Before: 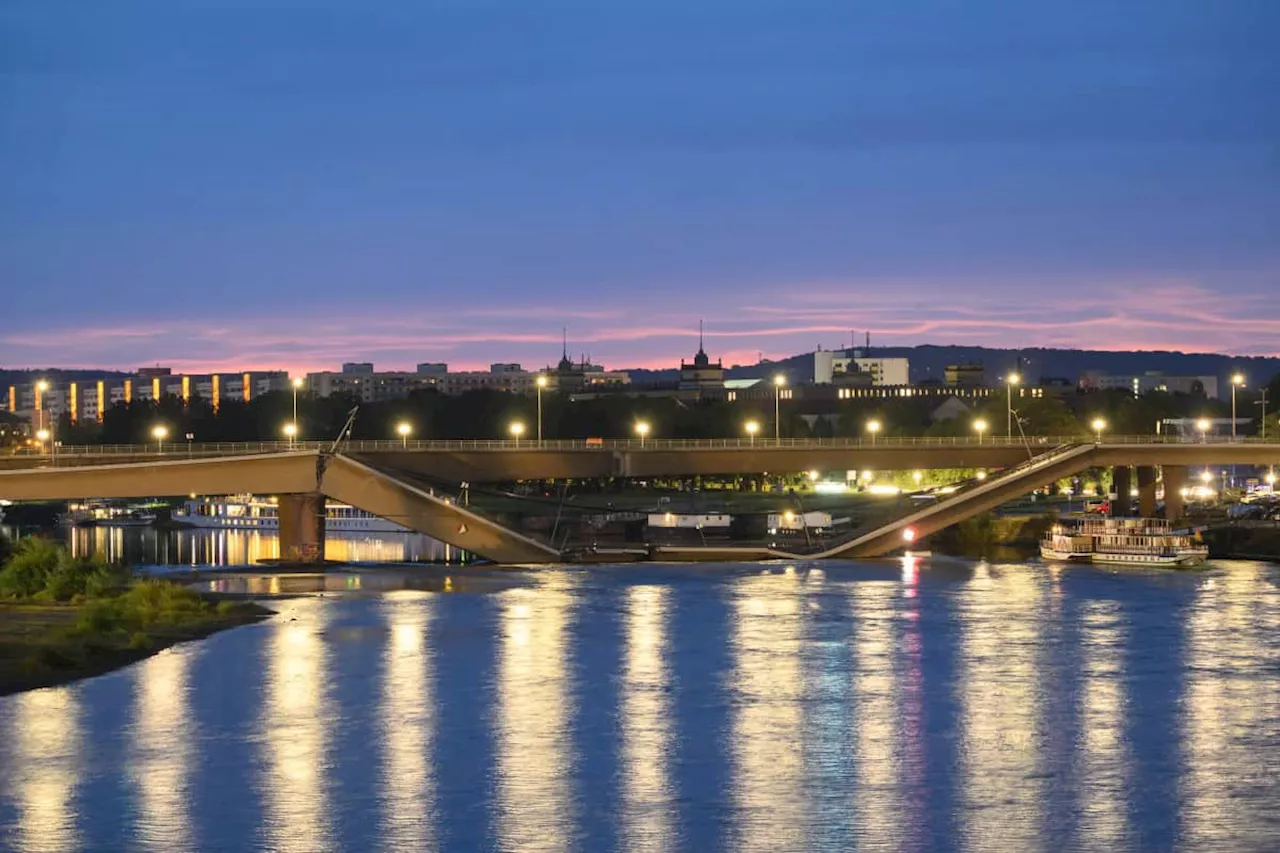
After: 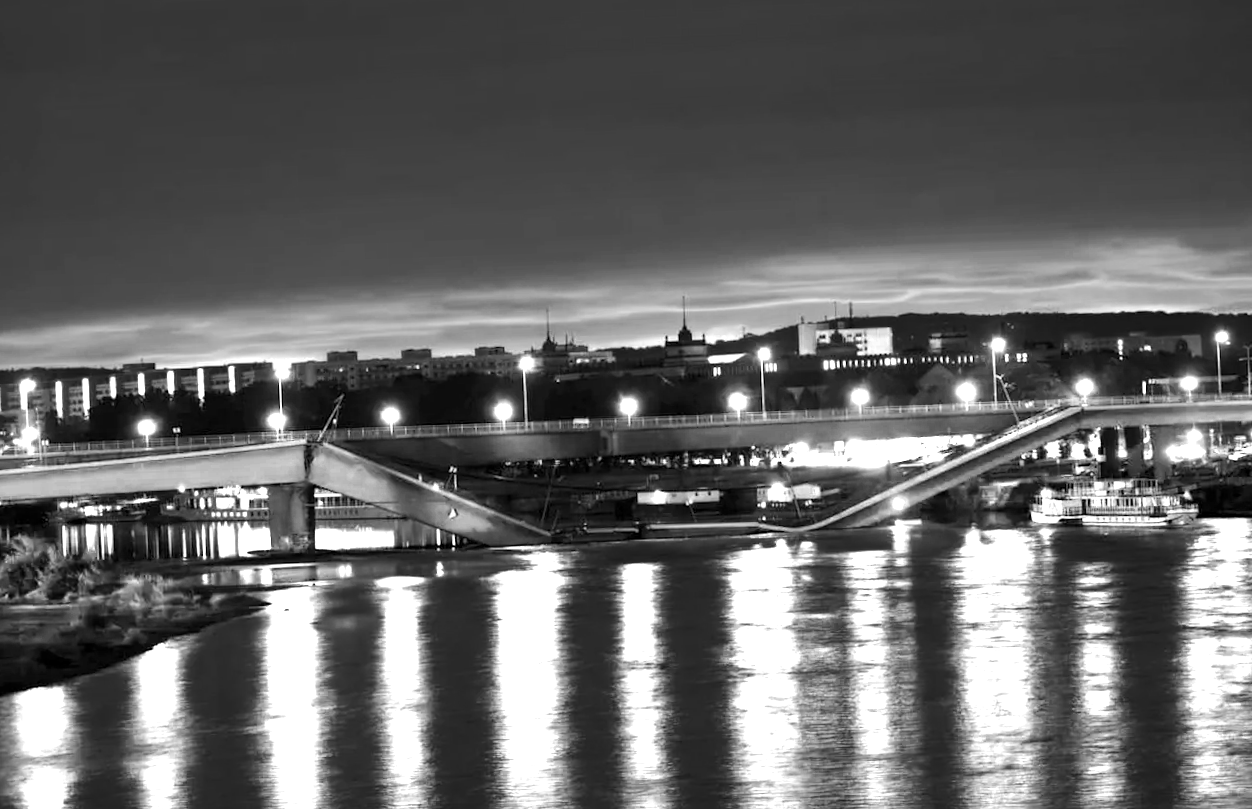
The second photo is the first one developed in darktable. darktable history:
color balance rgb: shadows lift › chroma 1%, shadows lift › hue 240.84°, highlights gain › chroma 2%, highlights gain › hue 73.2°, global offset › luminance -0.5%, perceptual saturation grading › global saturation 20%, perceptual saturation grading › highlights -25%, perceptual saturation grading › shadows 50%, global vibrance 15%
color zones: curves: ch0 [(0, 0.554) (0.146, 0.662) (0.293, 0.86) (0.503, 0.774) (0.637, 0.106) (0.74, 0.072) (0.866, 0.488) (0.998, 0.569)]; ch1 [(0, 0) (0.143, 0) (0.286, 0) (0.429, 0) (0.571, 0) (0.714, 0) (0.857, 0)]
rotate and perspective: rotation -2°, crop left 0.022, crop right 0.978, crop top 0.049, crop bottom 0.951
tone equalizer: -8 EV -0.417 EV, -7 EV -0.389 EV, -6 EV -0.333 EV, -5 EV -0.222 EV, -3 EV 0.222 EV, -2 EV 0.333 EV, -1 EV 0.389 EV, +0 EV 0.417 EV, edges refinement/feathering 500, mask exposure compensation -1.57 EV, preserve details no
